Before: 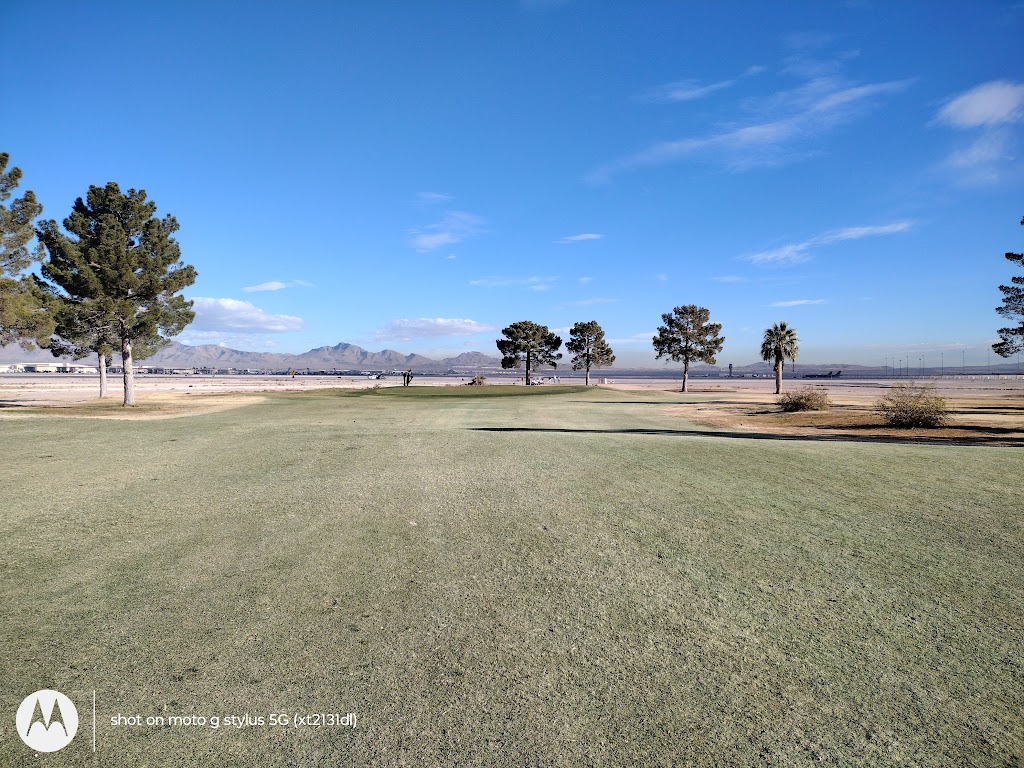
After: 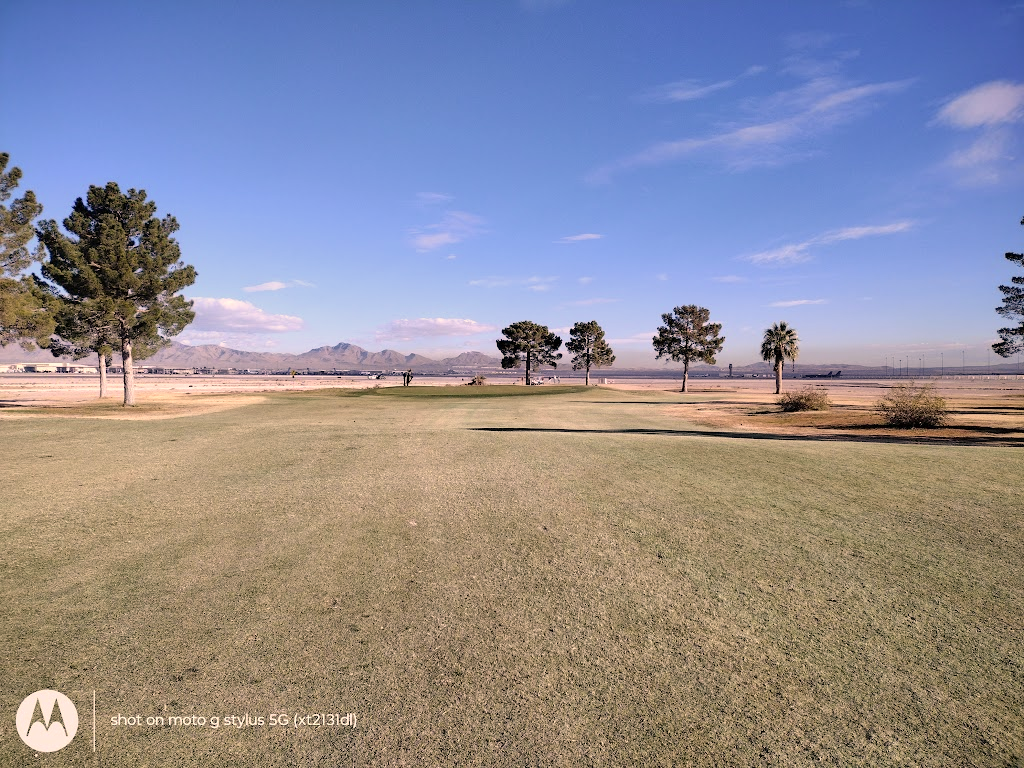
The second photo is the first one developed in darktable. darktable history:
color correction: highlights a* 12.03, highlights b* 11.61
